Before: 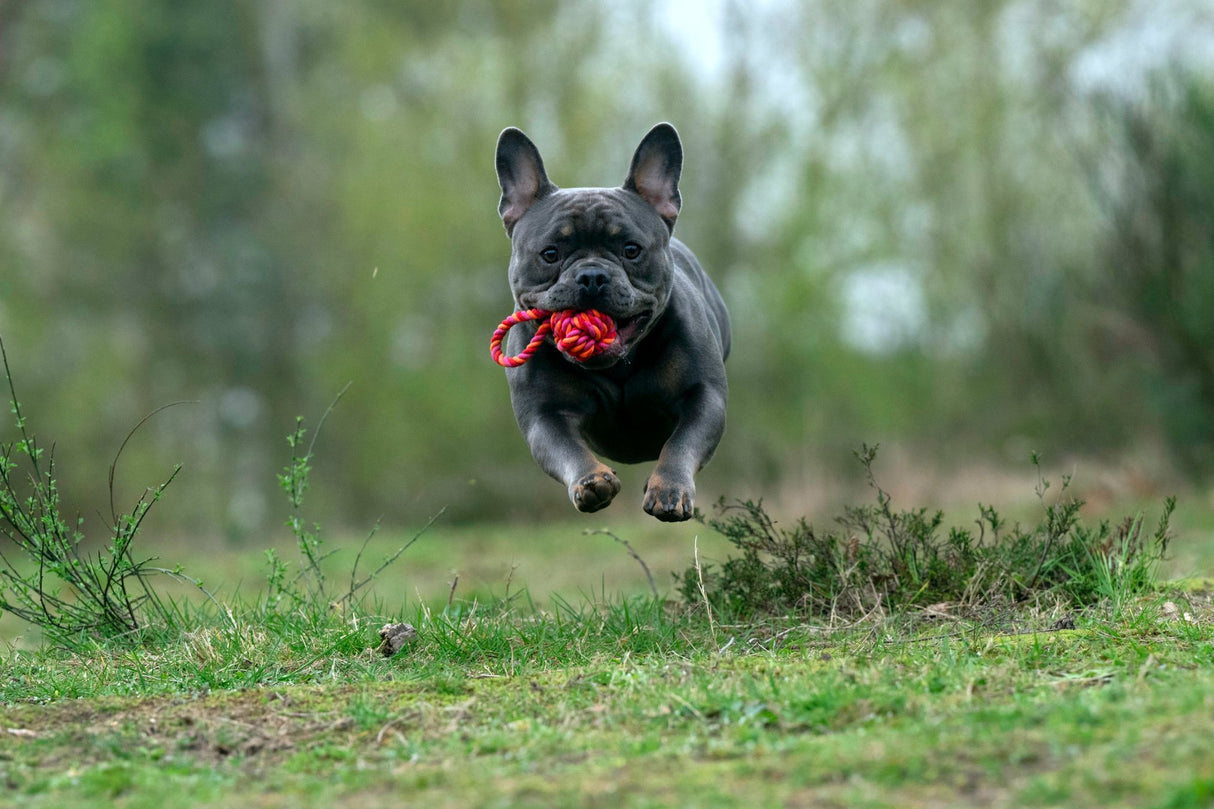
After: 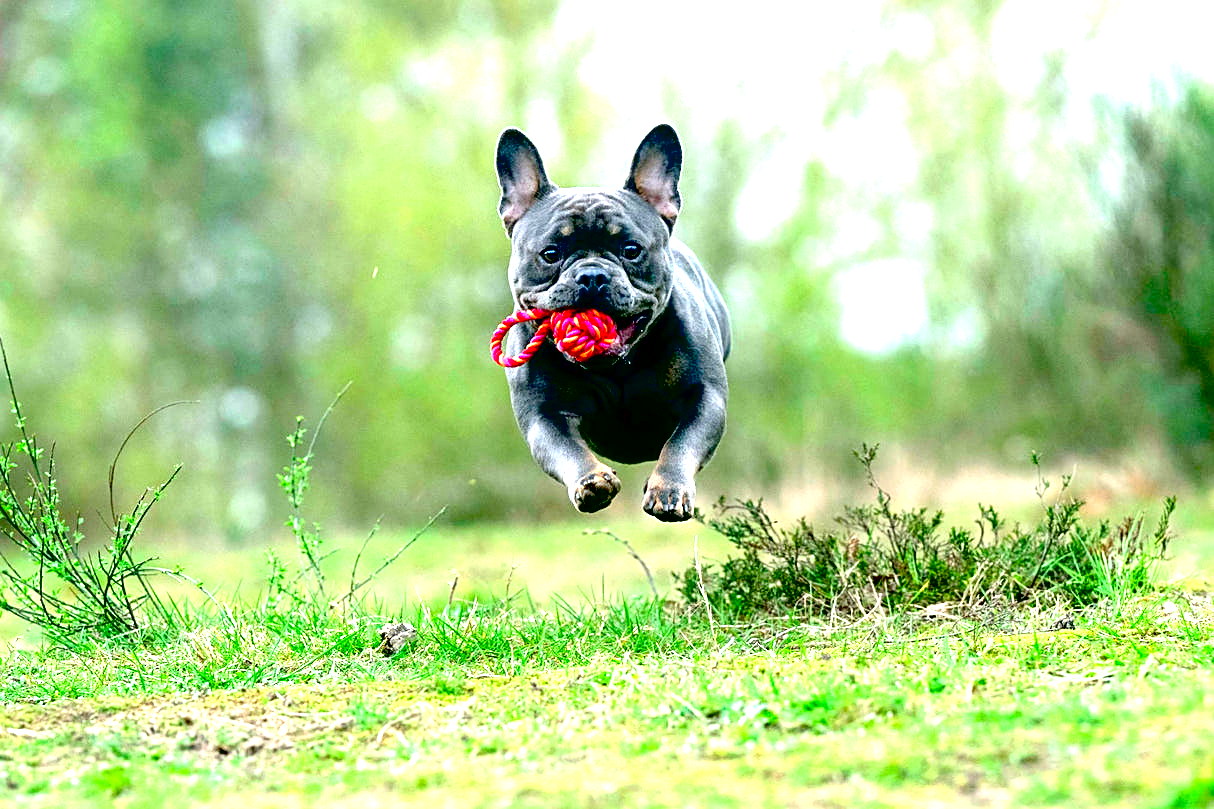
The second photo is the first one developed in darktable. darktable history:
color zones: curves: ch0 [(0.002, 0.589) (0.107, 0.484) (0.146, 0.249) (0.217, 0.352) (0.309, 0.525) (0.39, 0.404) (0.455, 0.169) (0.597, 0.055) (0.724, 0.212) (0.775, 0.691) (0.869, 0.571) (1, 0.587)]; ch1 [(0, 0) (0.143, 0) (0.286, 0) (0.429, 0) (0.571, 0) (0.714, 0) (0.857, 0)], mix -119.68%
sharpen: on, module defaults
exposure: black level correction 0.016, exposure 1.769 EV, compensate exposure bias true, compensate highlight preservation false
contrast brightness saturation: contrast 0.047
